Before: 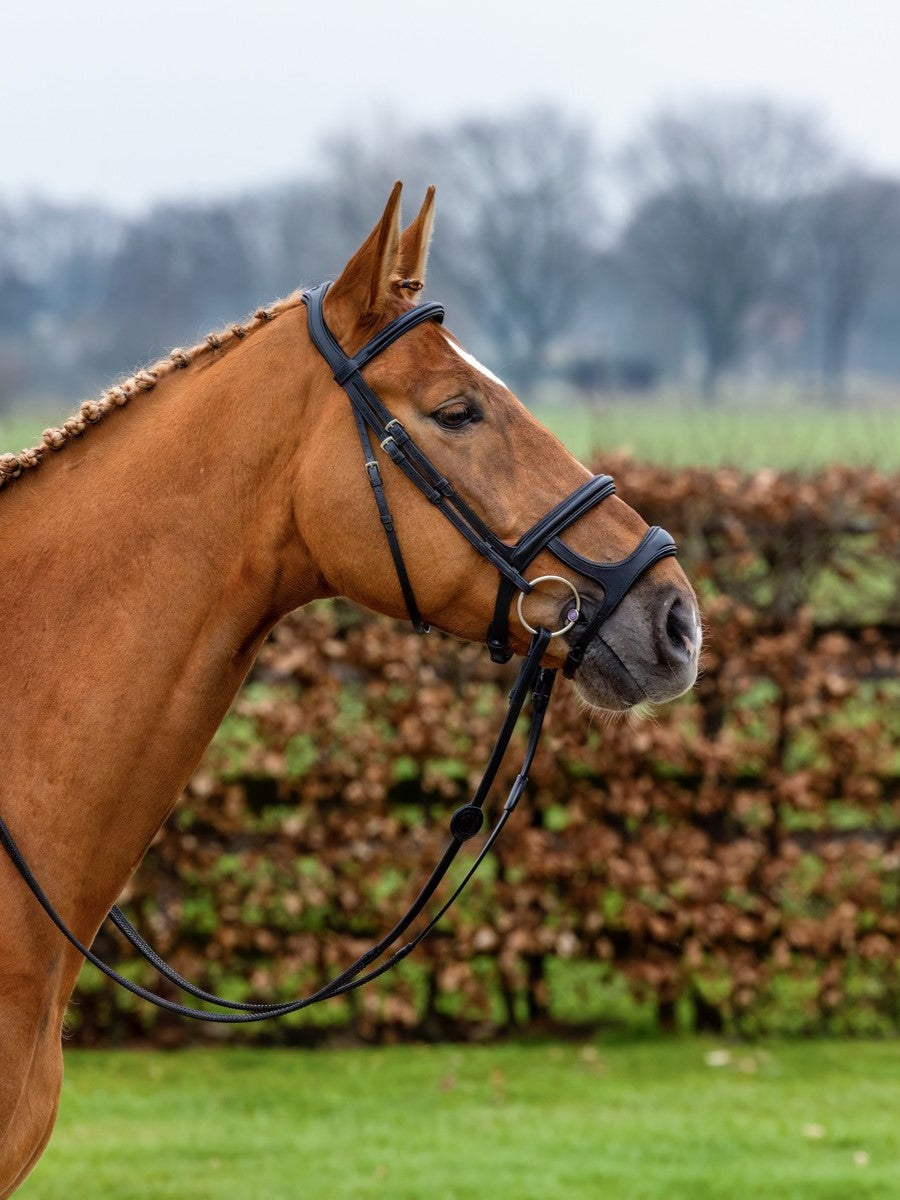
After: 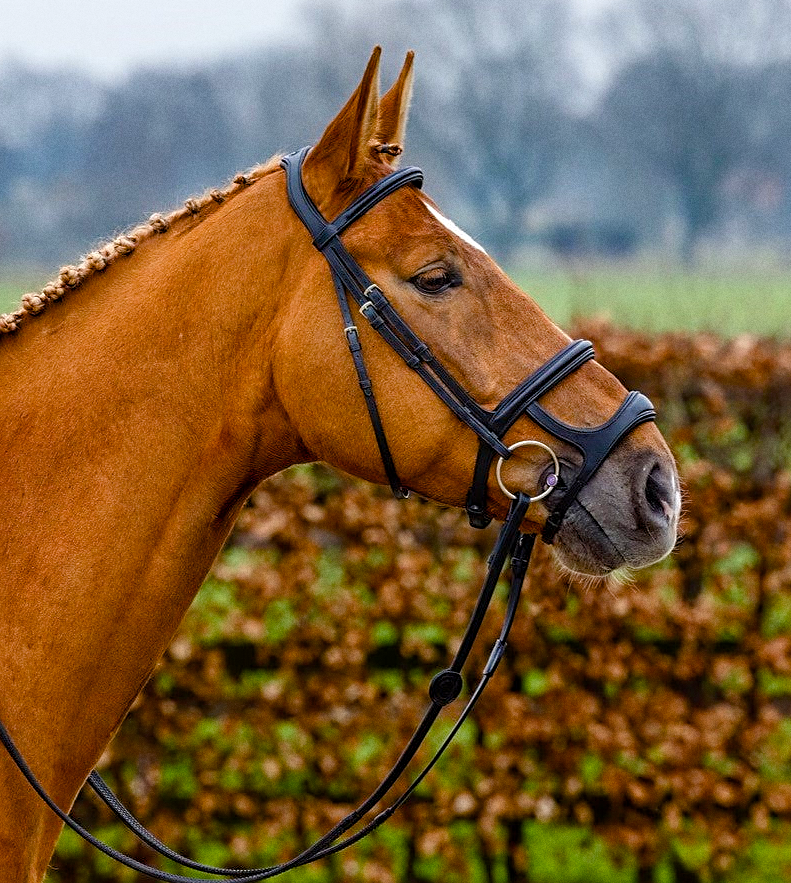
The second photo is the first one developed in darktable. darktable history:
crop and rotate: left 2.425%, top 11.305%, right 9.6%, bottom 15.08%
grain: coarseness 0.47 ISO
sharpen: on, module defaults
color balance rgb: perceptual saturation grading › global saturation 35%, perceptual saturation grading › highlights -30%, perceptual saturation grading › shadows 35%, perceptual brilliance grading › global brilliance 3%, perceptual brilliance grading › highlights -3%, perceptual brilliance grading › shadows 3%
